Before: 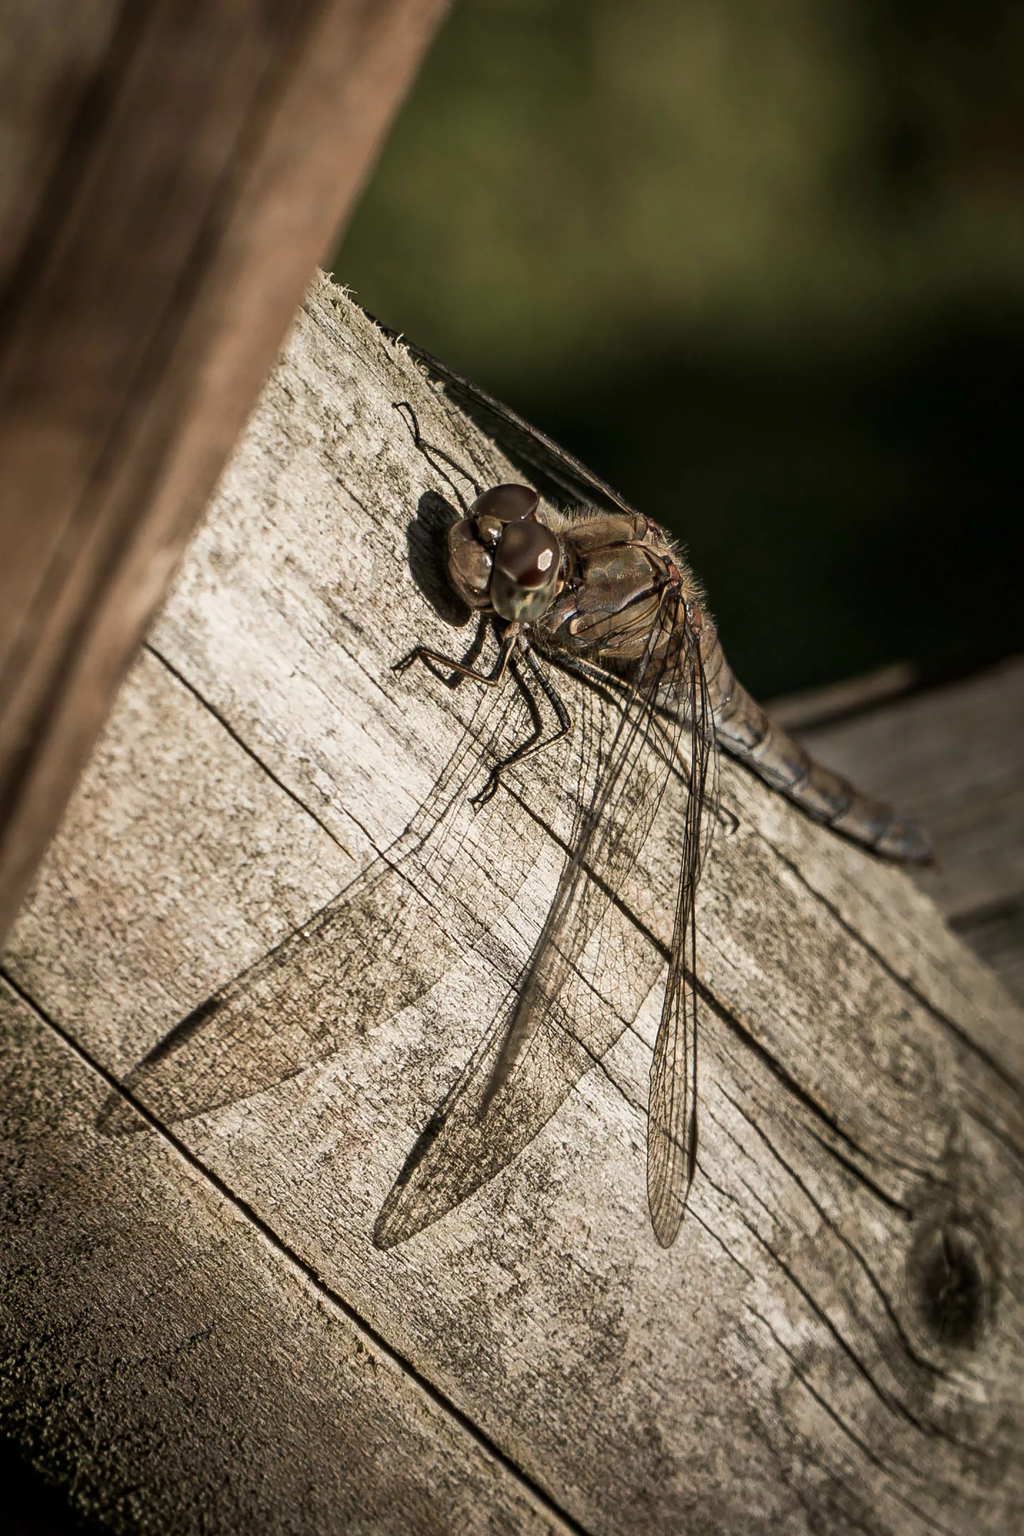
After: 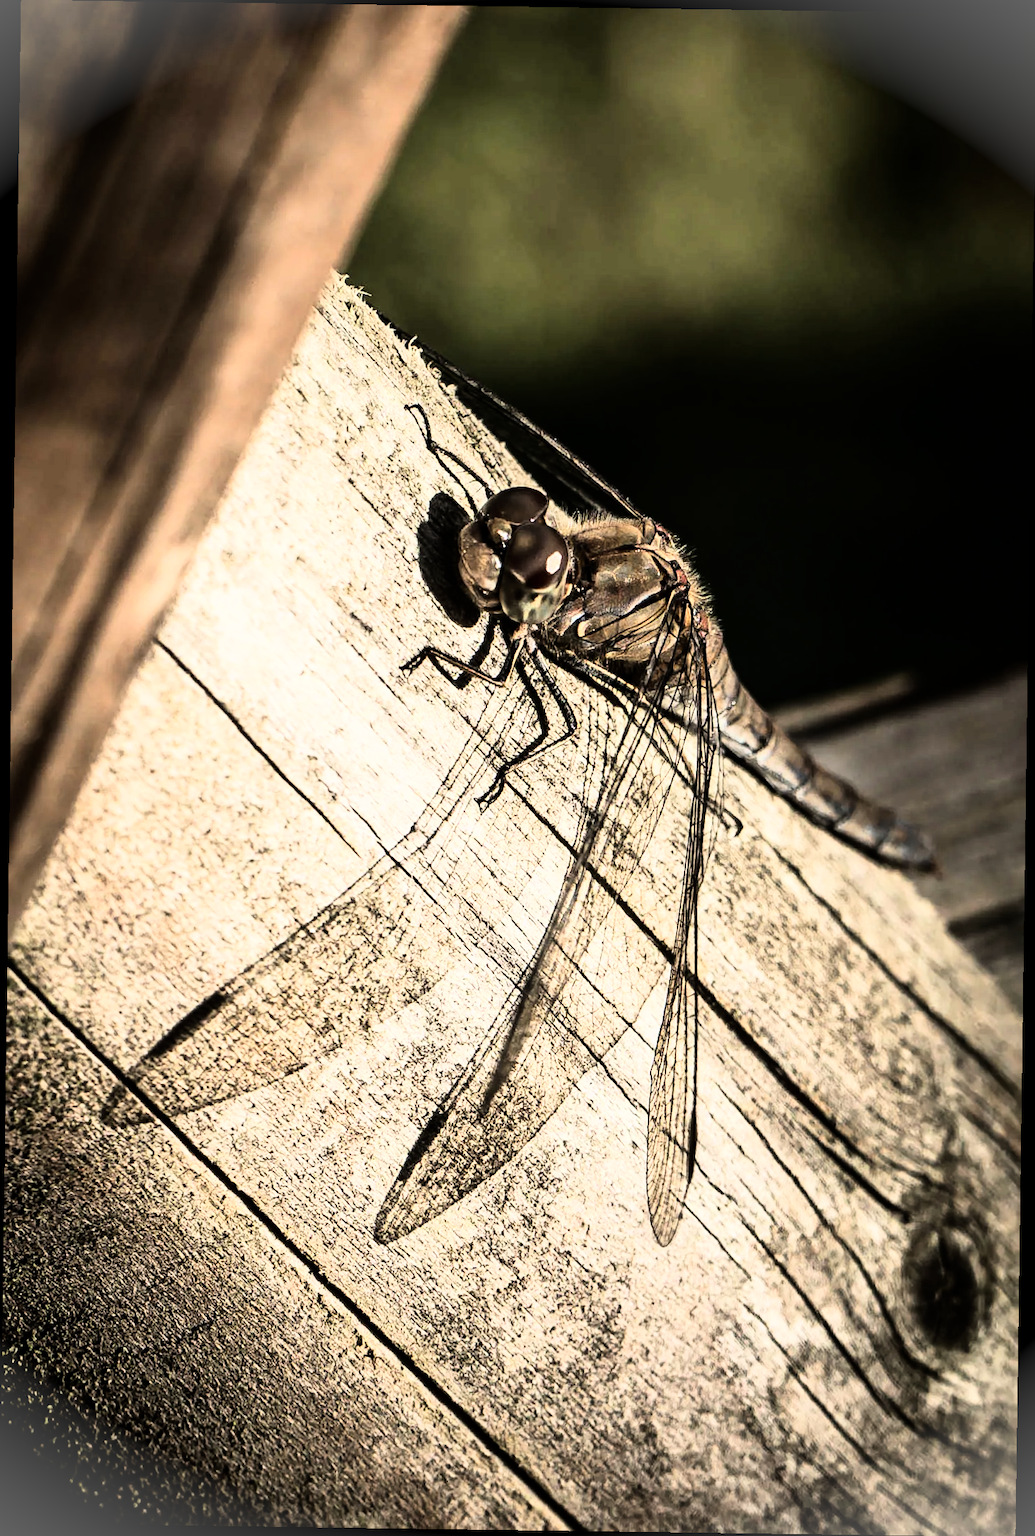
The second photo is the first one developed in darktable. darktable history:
rgb curve: curves: ch0 [(0, 0) (0.21, 0.15) (0.24, 0.21) (0.5, 0.75) (0.75, 0.96) (0.89, 0.99) (1, 1)]; ch1 [(0, 0.02) (0.21, 0.13) (0.25, 0.2) (0.5, 0.67) (0.75, 0.9) (0.89, 0.97) (1, 1)]; ch2 [(0, 0.02) (0.21, 0.13) (0.25, 0.2) (0.5, 0.67) (0.75, 0.9) (0.89, 0.97) (1, 1)], compensate middle gray true
vignetting: fall-off start 100%, brightness 0.3, saturation 0
rotate and perspective: rotation 0.8°, automatic cropping off
